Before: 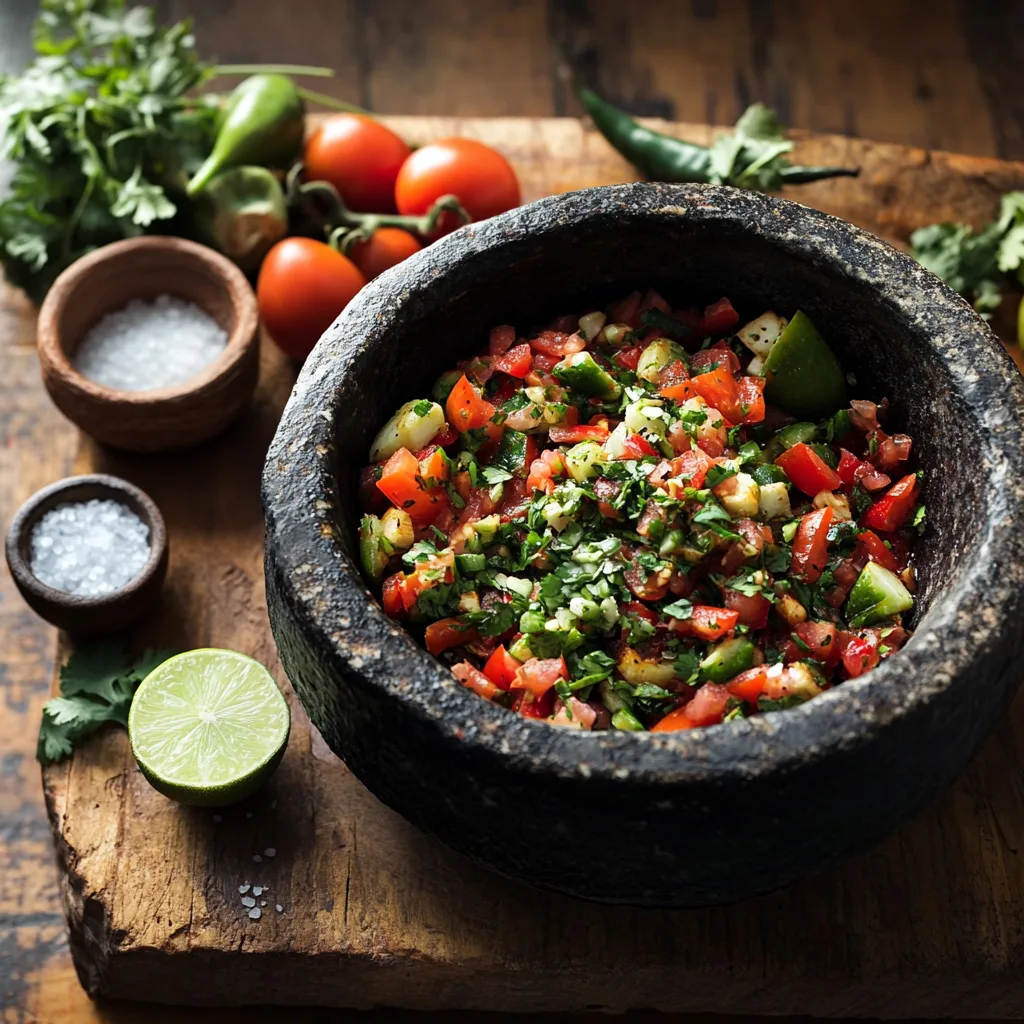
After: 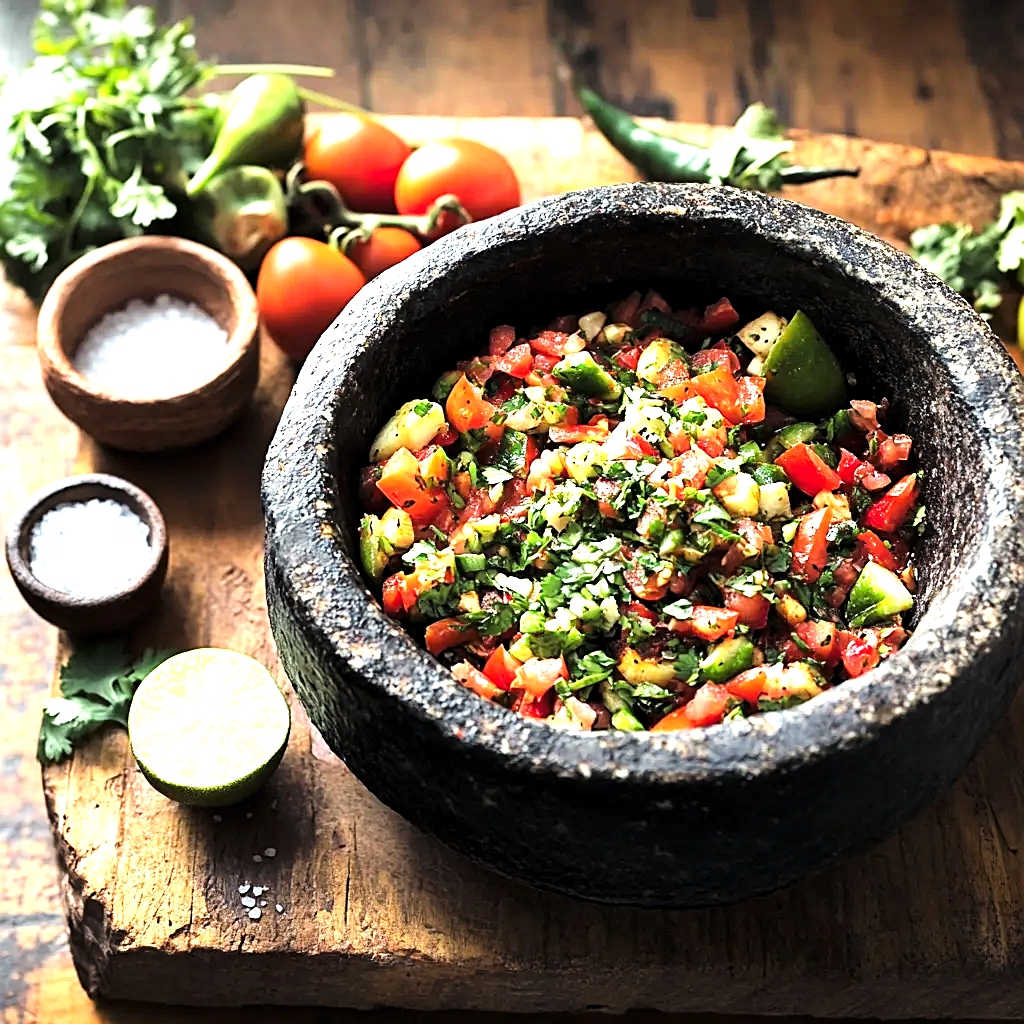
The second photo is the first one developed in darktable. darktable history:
tone curve: curves: ch0 [(0.021, 0) (0.104, 0.052) (0.496, 0.526) (0.737, 0.783) (1, 1)], color space Lab, linked channels, preserve colors none
sharpen: on, module defaults
exposure: black level correction 0, exposure 1.6 EV, compensate exposure bias true, compensate highlight preservation false
